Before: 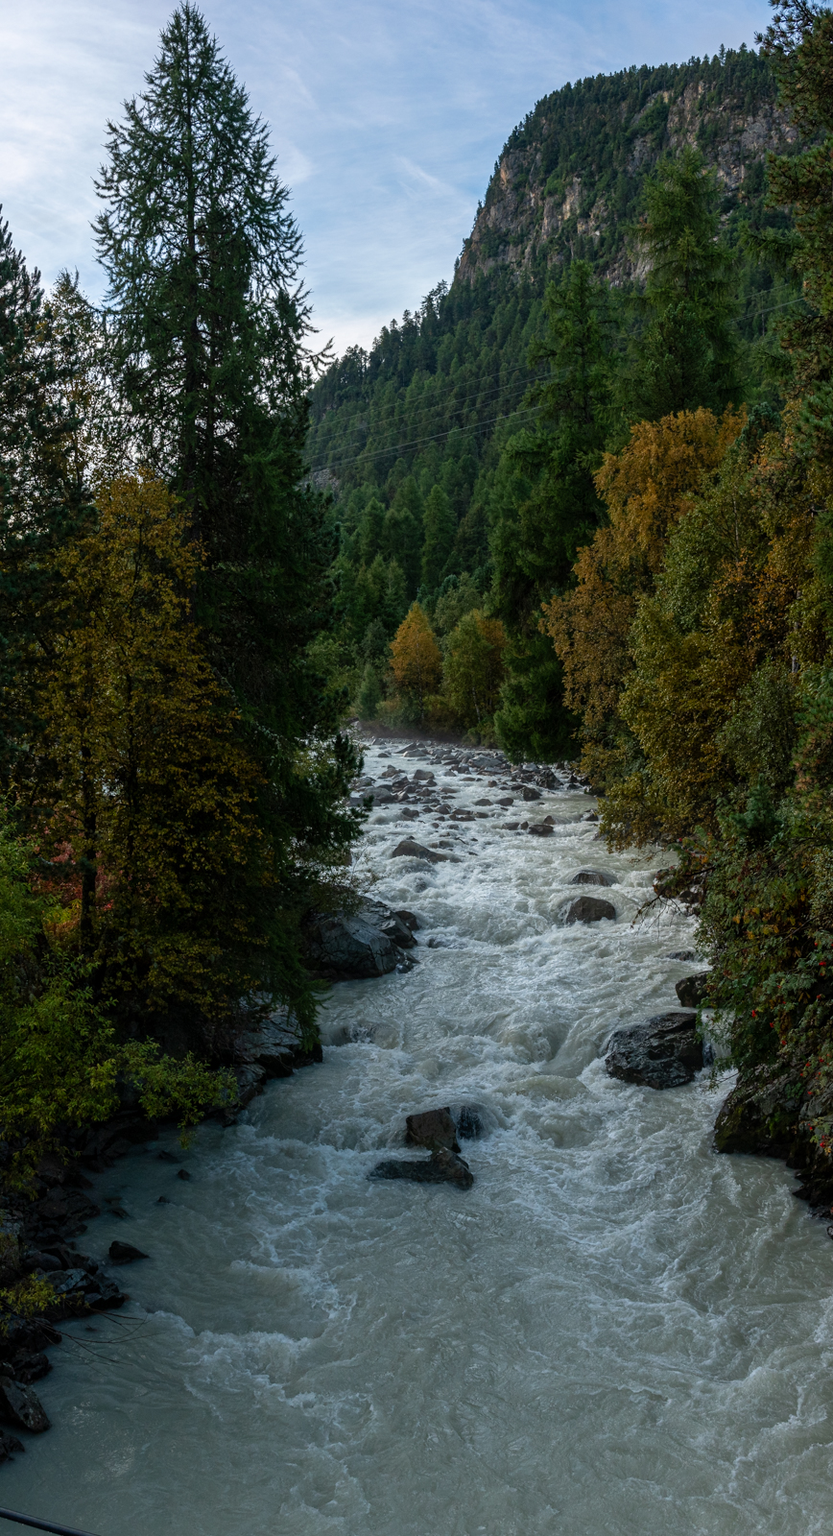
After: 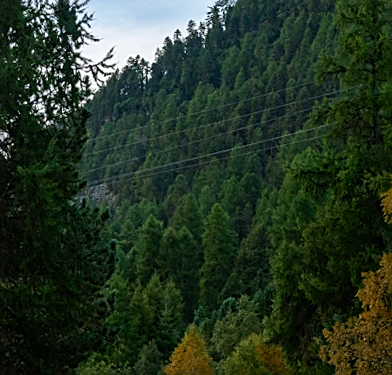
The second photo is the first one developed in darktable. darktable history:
crop: left 28.64%, top 16.832%, right 26.637%, bottom 58.055%
rotate and perspective: rotation 1.57°, crop left 0.018, crop right 0.982, crop top 0.039, crop bottom 0.961
contrast brightness saturation: saturation 0.18
sharpen: on, module defaults
